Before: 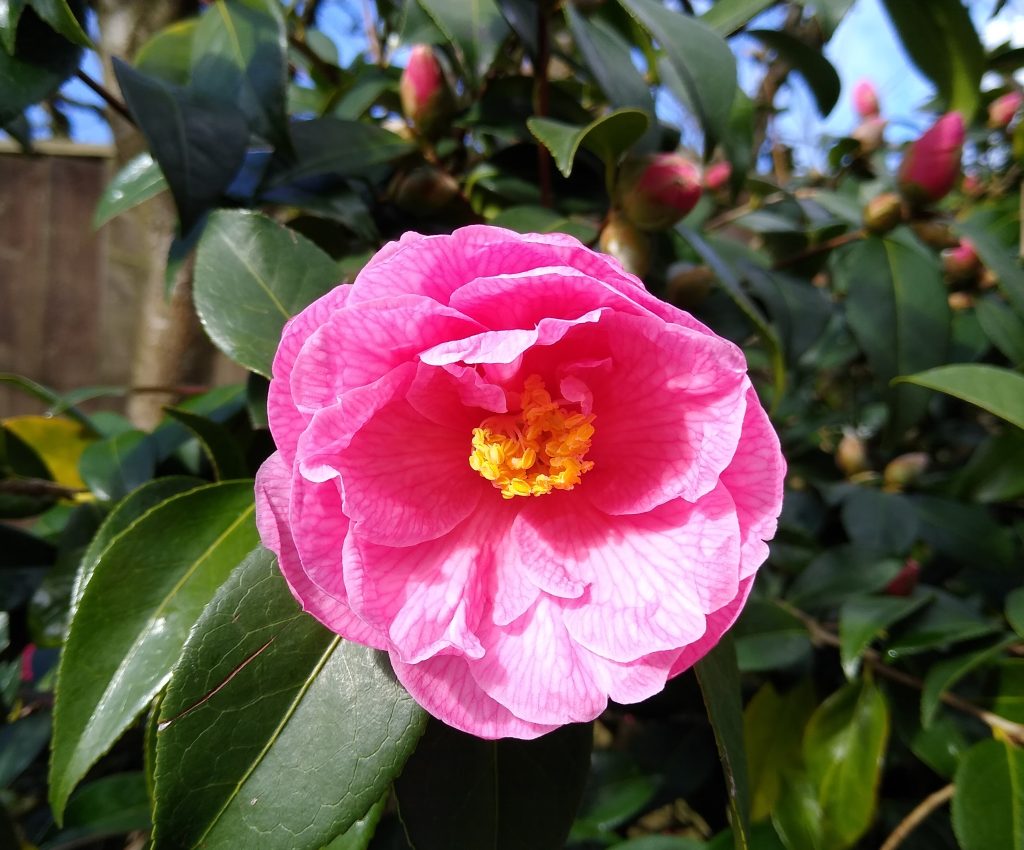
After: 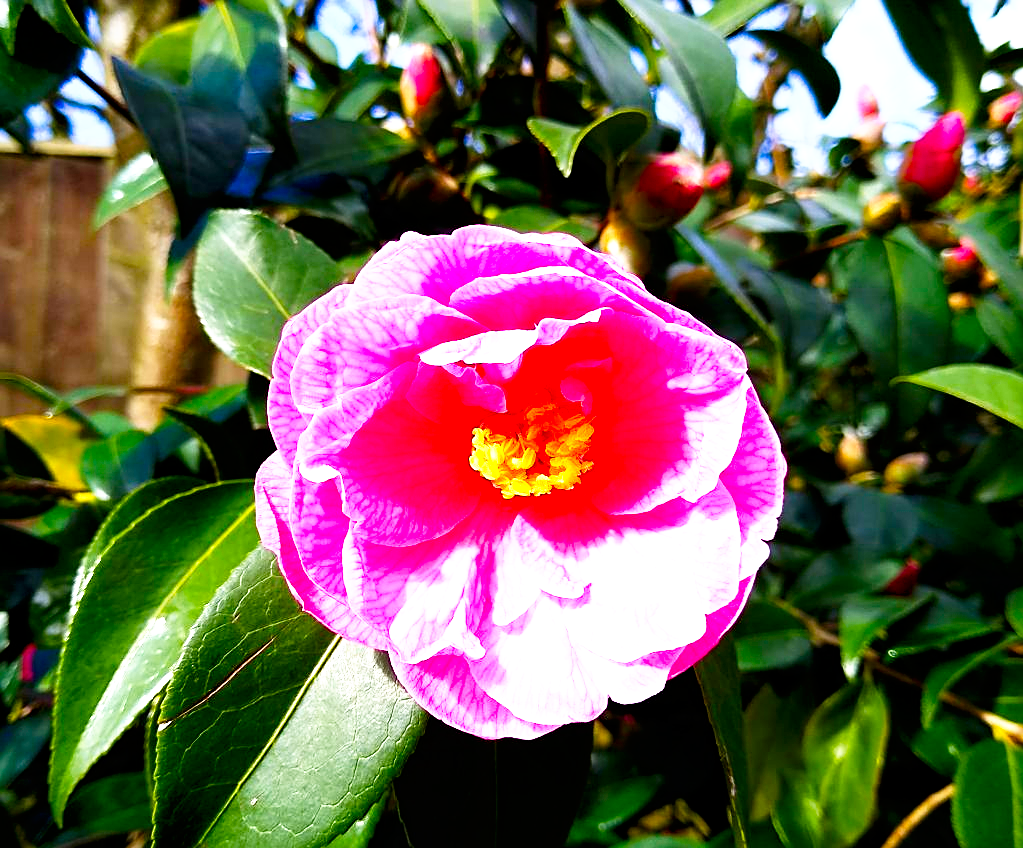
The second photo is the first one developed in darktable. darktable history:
exposure: black level correction 0.001, exposure 0.955 EV, compensate exposure bias true, compensate highlight preservation false
color balance rgb: perceptual saturation grading › global saturation 20%, perceptual saturation grading › highlights 2.68%, perceptual saturation grading › shadows 50%
crop: top 0.05%, bottom 0.098%
tone curve: curves: ch0 [(0, 0) (0.003, 0) (0.011, 0.001) (0.025, 0.002) (0.044, 0.004) (0.069, 0.006) (0.1, 0.009) (0.136, 0.03) (0.177, 0.076) (0.224, 0.13) (0.277, 0.202) (0.335, 0.28) (0.399, 0.367) (0.468, 0.46) (0.543, 0.562) (0.623, 0.67) (0.709, 0.787) (0.801, 0.889) (0.898, 0.972) (1, 1)], preserve colors none
sharpen: on, module defaults
